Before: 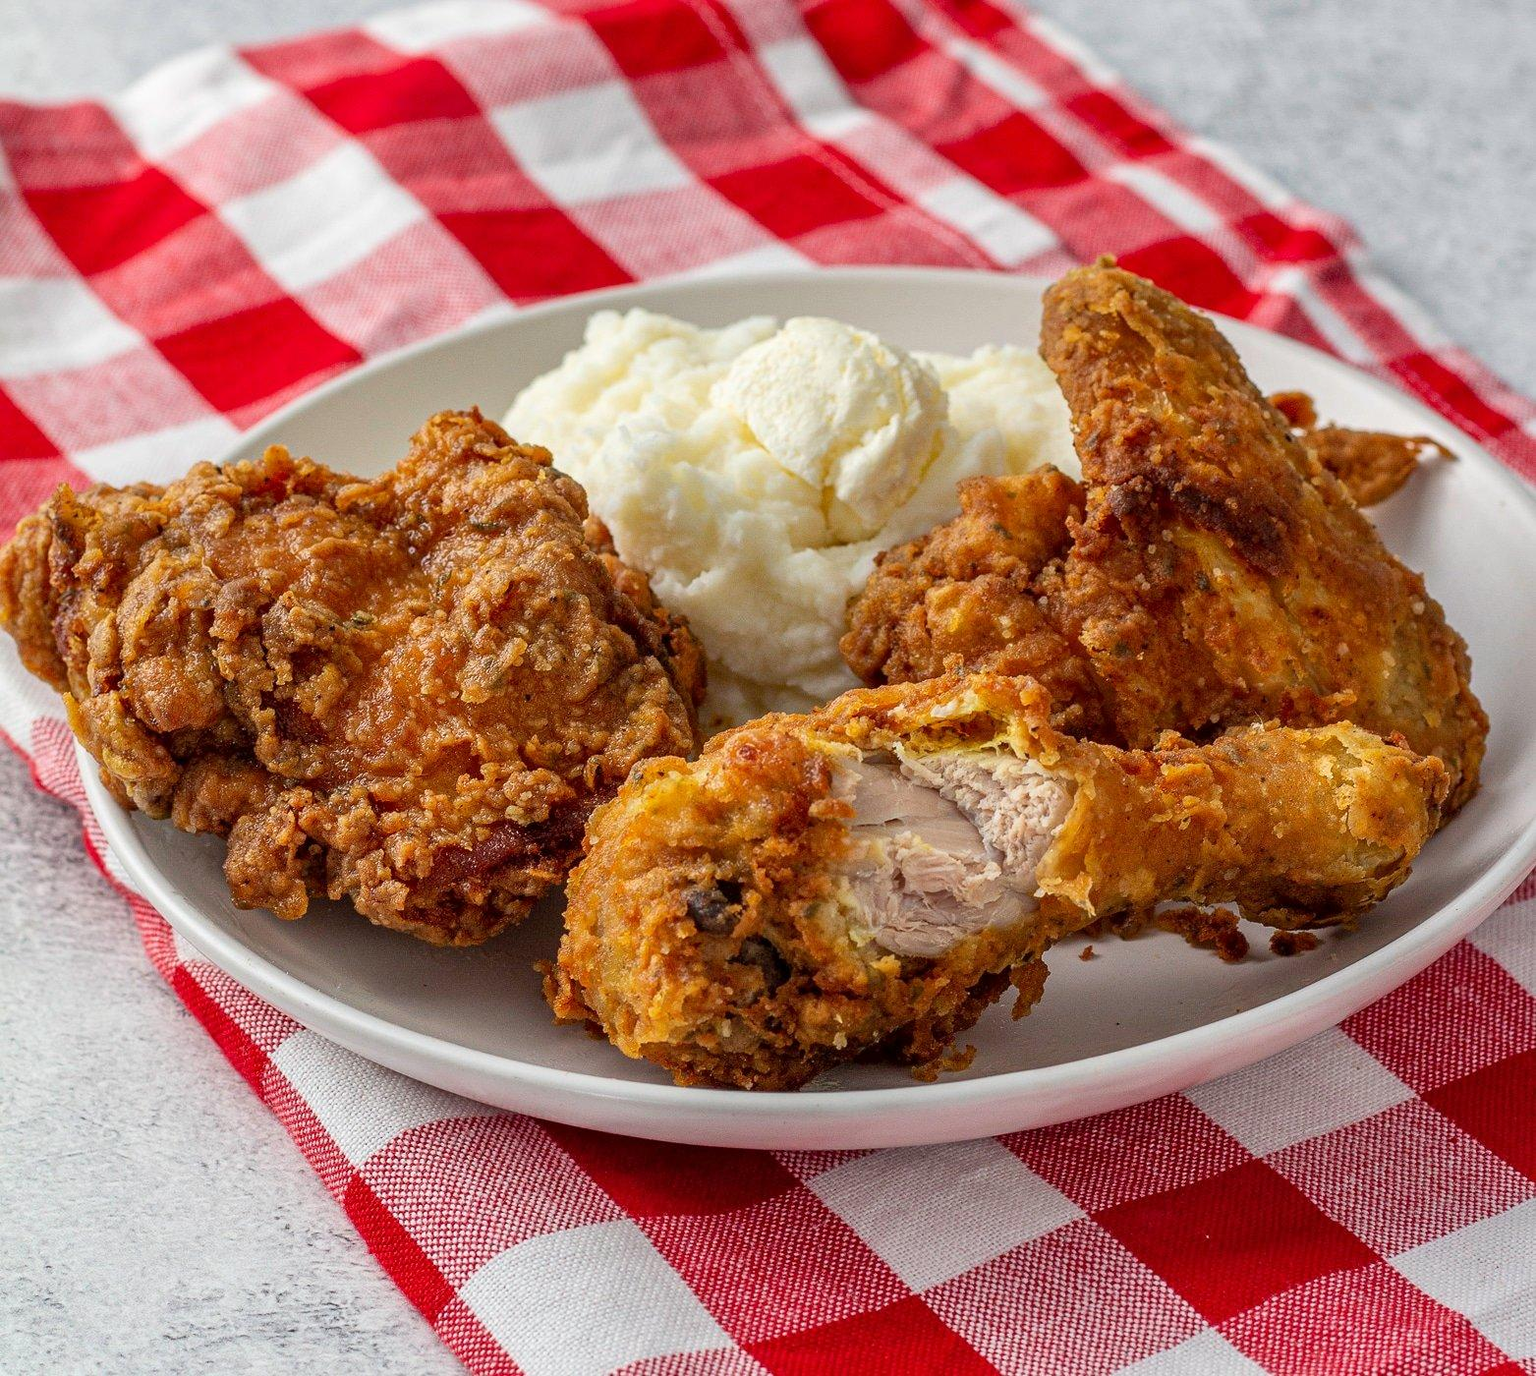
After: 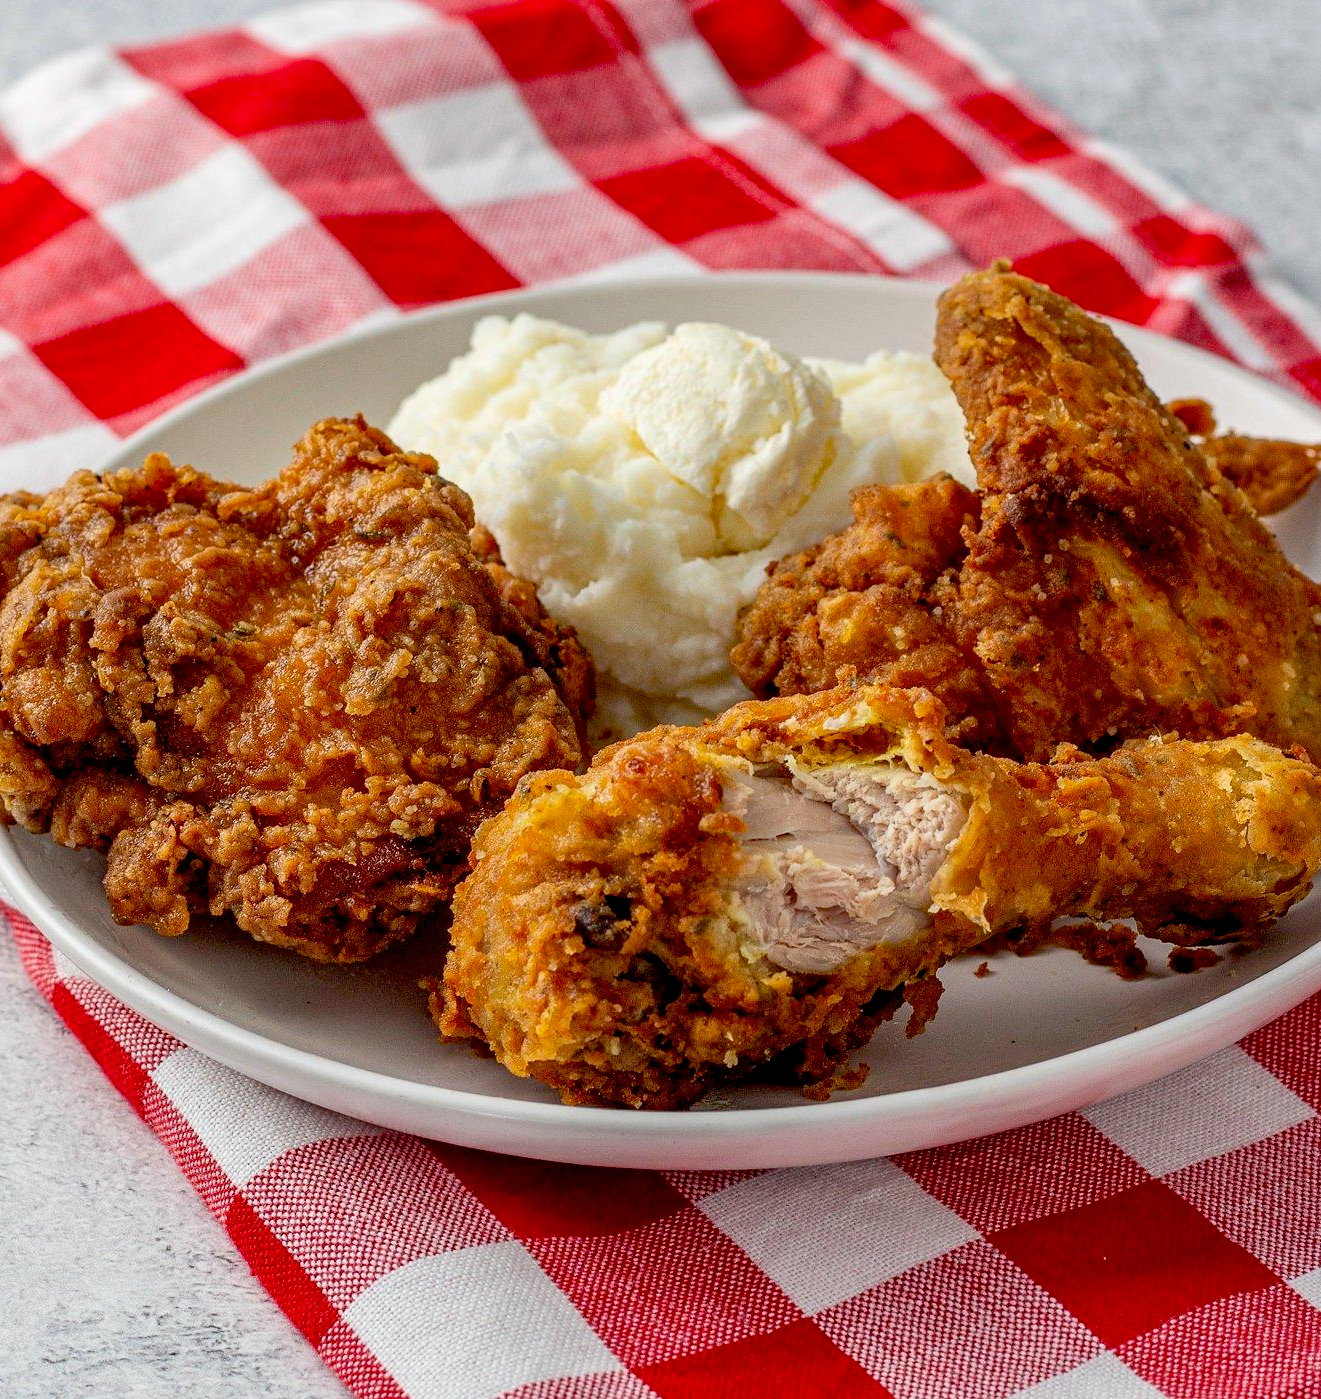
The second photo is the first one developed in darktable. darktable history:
crop: left 7.993%, right 7.475%
exposure: black level correction 0.018, exposure -0.007 EV, compensate highlight preservation false
